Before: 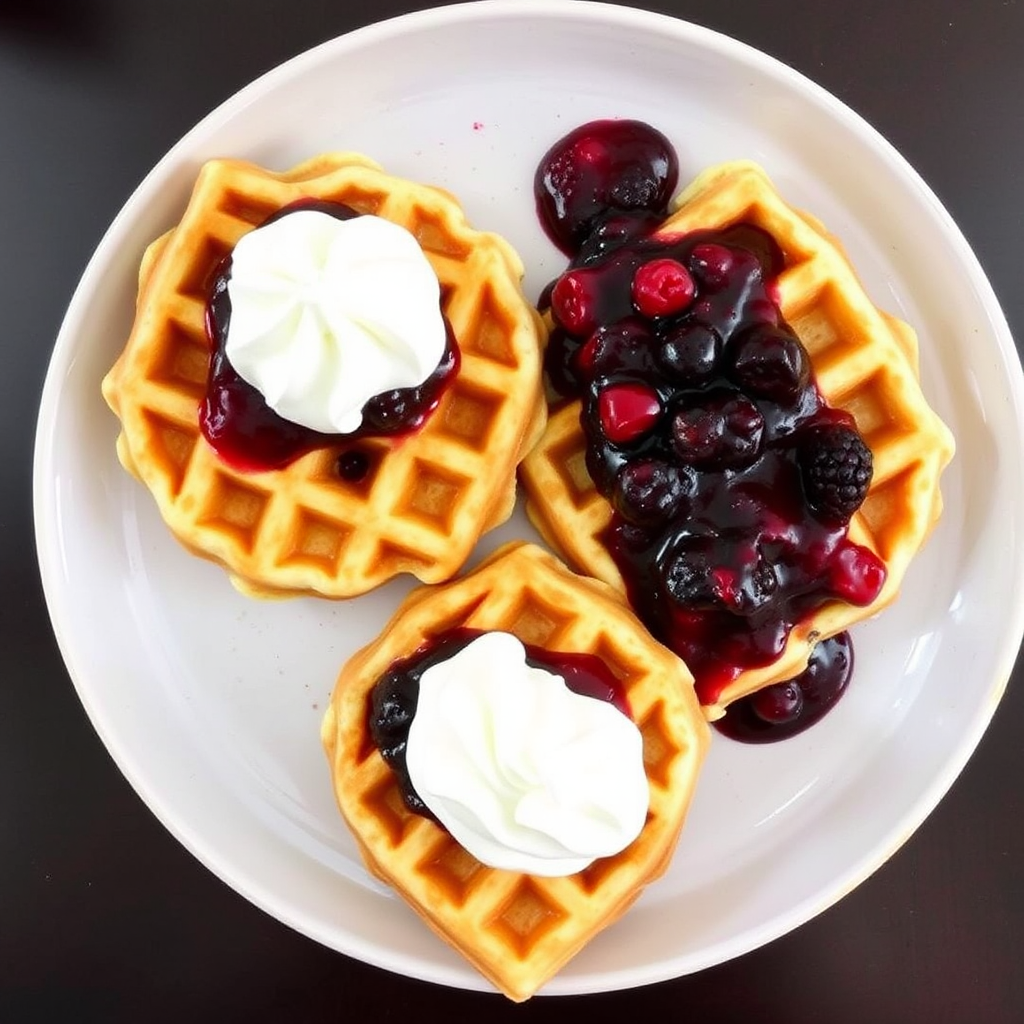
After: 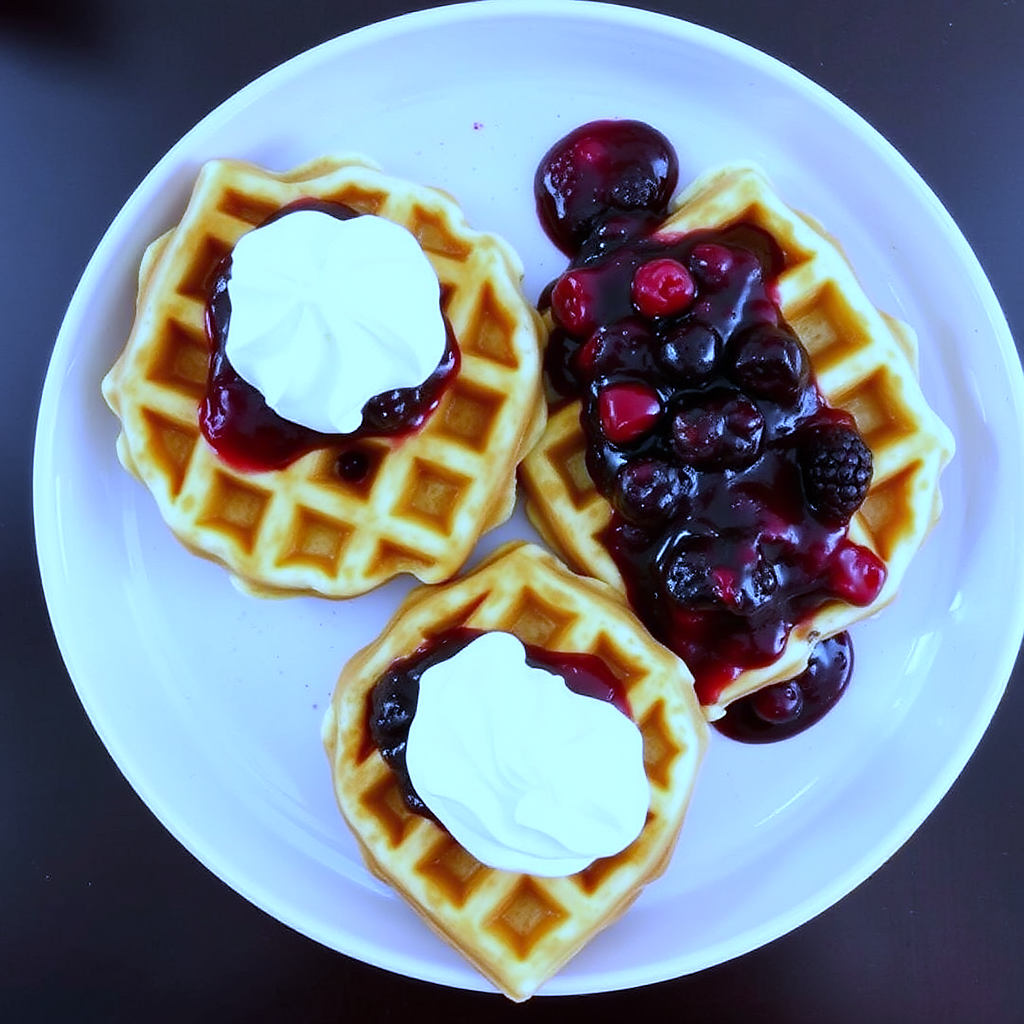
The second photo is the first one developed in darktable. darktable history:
sharpen: radius 1.559, amount 0.373, threshold 1.271
white balance: red 0.766, blue 1.537
